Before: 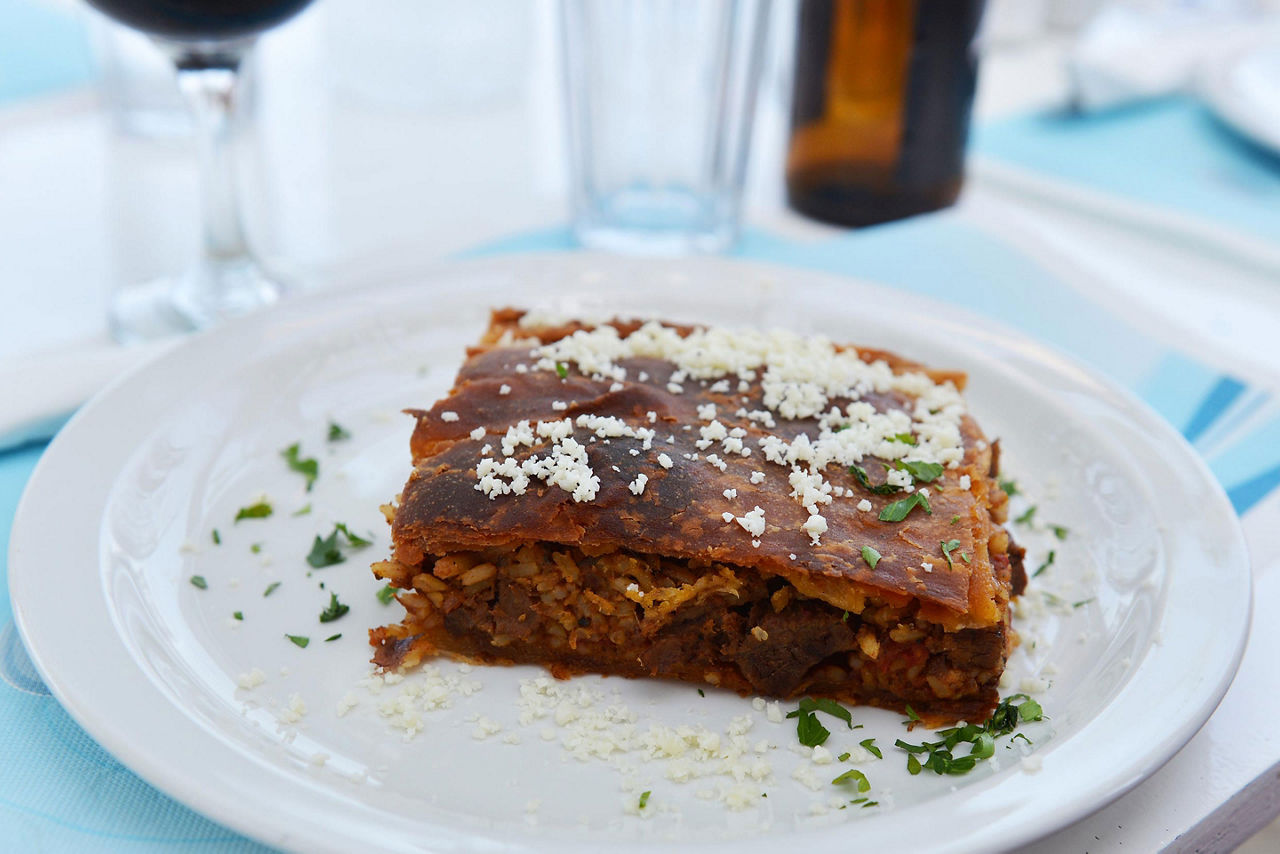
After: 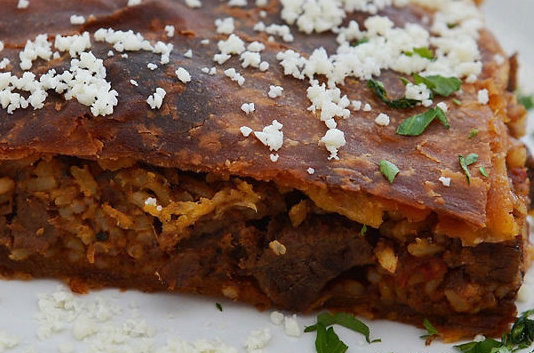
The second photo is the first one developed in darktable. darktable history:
crop: left 37.691%, top 45.236%, right 20.581%, bottom 13.344%
exposure: exposure -0.056 EV, compensate highlight preservation false
shadows and highlights: shadows 35.19, highlights -34.74, soften with gaussian
